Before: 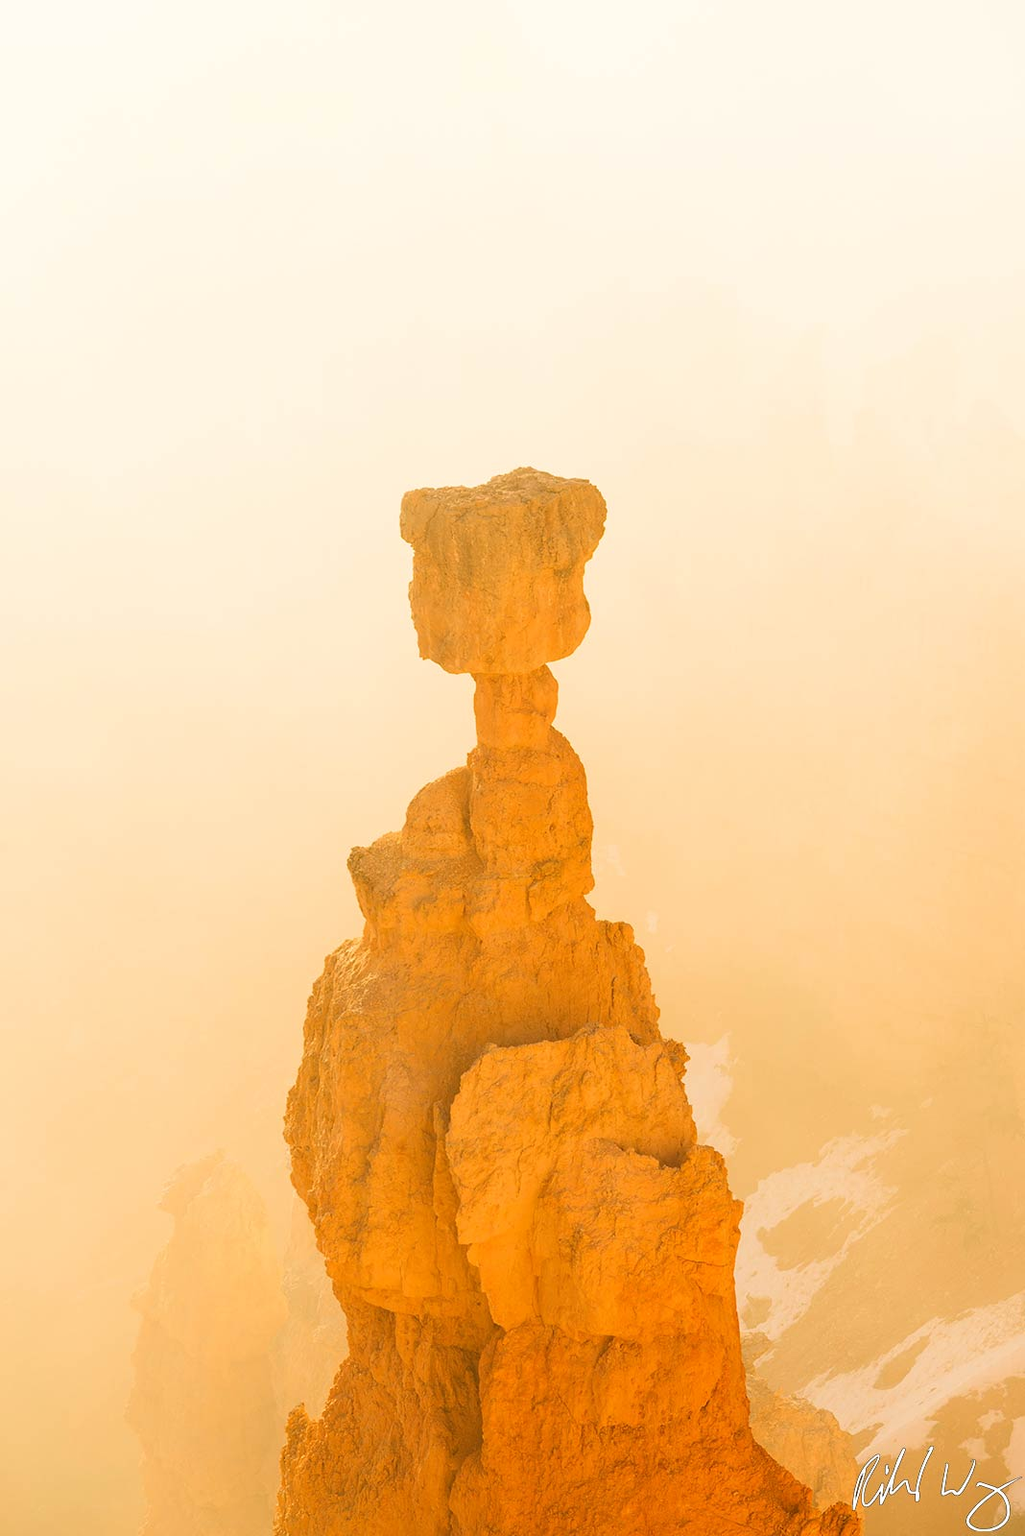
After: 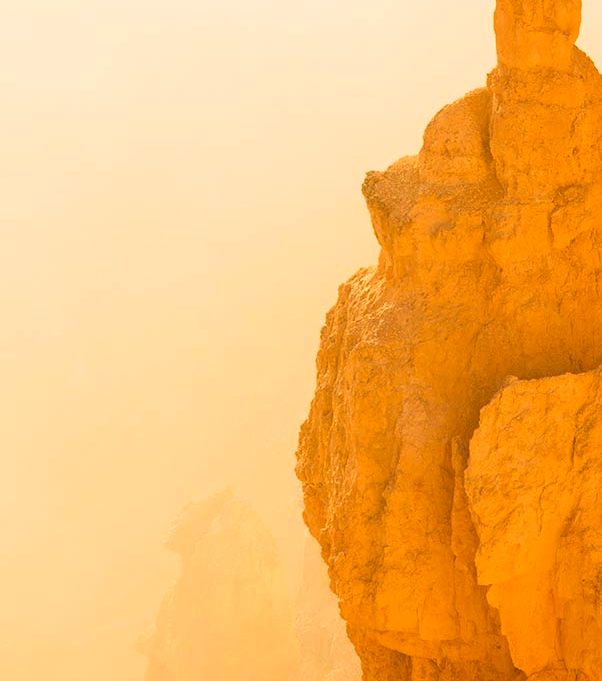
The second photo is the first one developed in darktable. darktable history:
crop: top 44.483%, right 43.593%, bottom 12.892%
tone curve: curves: ch0 [(0, 0.024) (0.119, 0.146) (0.474, 0.464) (0.718, 0.721) (0.817, 0.839) (1, 0.998)]; ch1 [(0, 0) (0.377, 0.416) (0.439, 0.451) (0.477, 0.477) (0.501, 0.504) (0.538, 0.544) (0.58, 0.602) (0.664, 0.676) (0.783, 0.804) (1, 1)]; ch2 [(0, 0) (0.38, 0.405) (0.463, 0.456) (0.498, 0.497) (0.524, 0.535) (0.578, 0.576) (0.648, 0.665) (1, 1)], color space Lab, independent channels, preserve colors none
